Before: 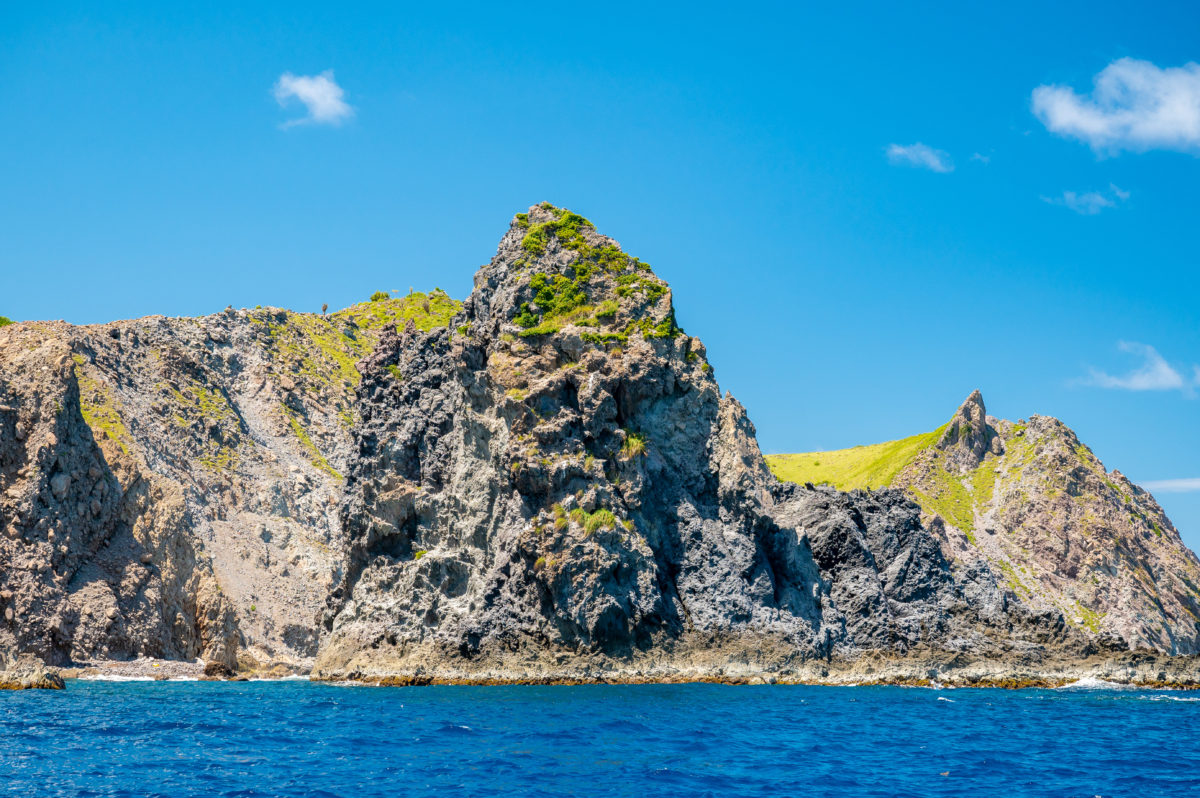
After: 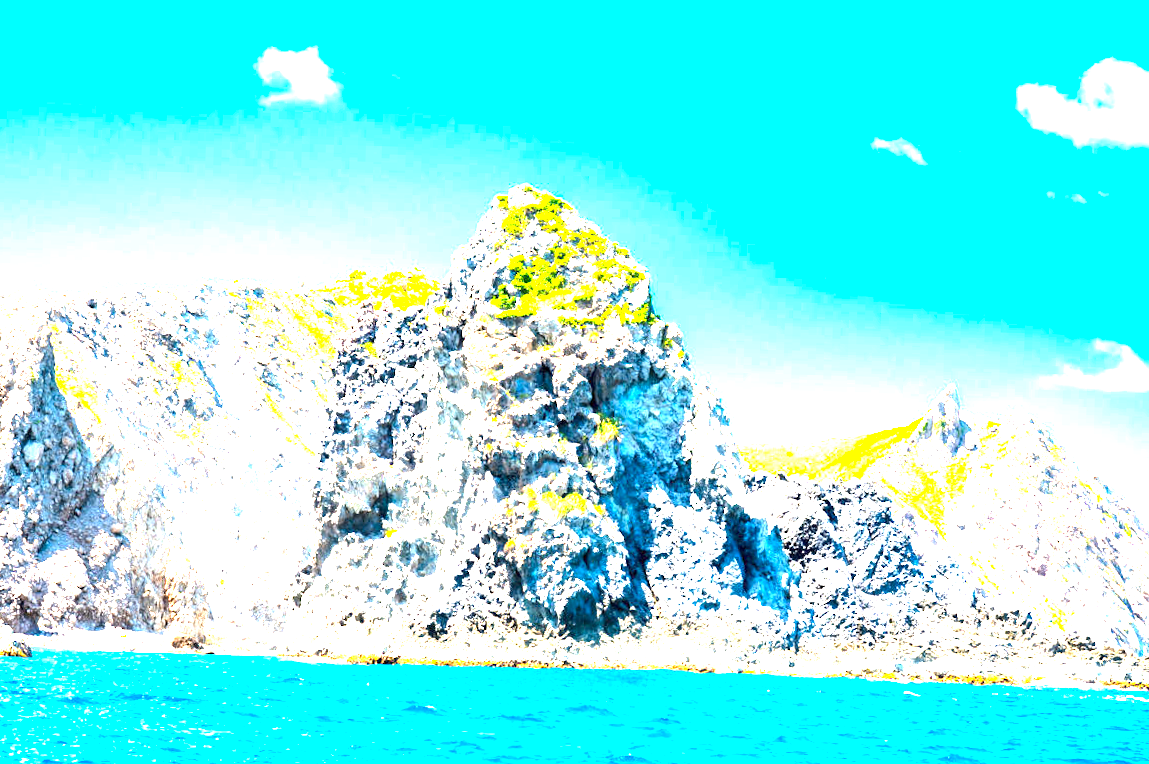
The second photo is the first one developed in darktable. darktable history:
color balance: contrast 8.5%, output saturation 105%
exposure: exposure 3 EV, compensate highlight preservation false
crop and rotate: angle -1.69°
